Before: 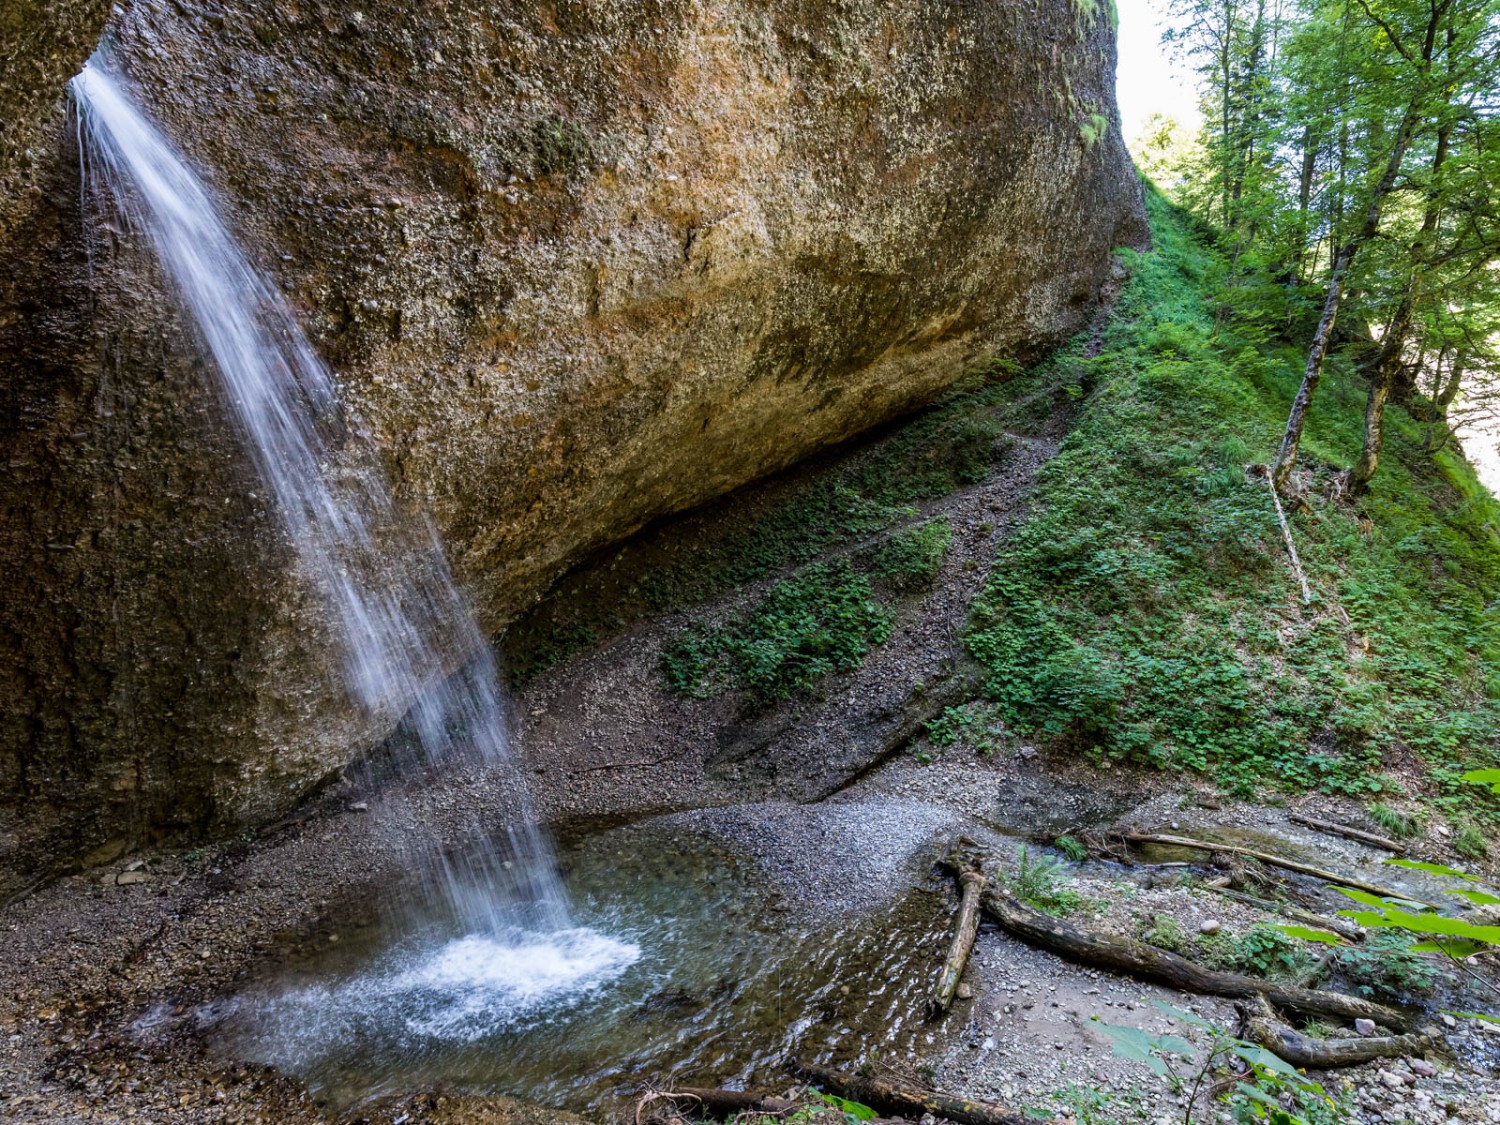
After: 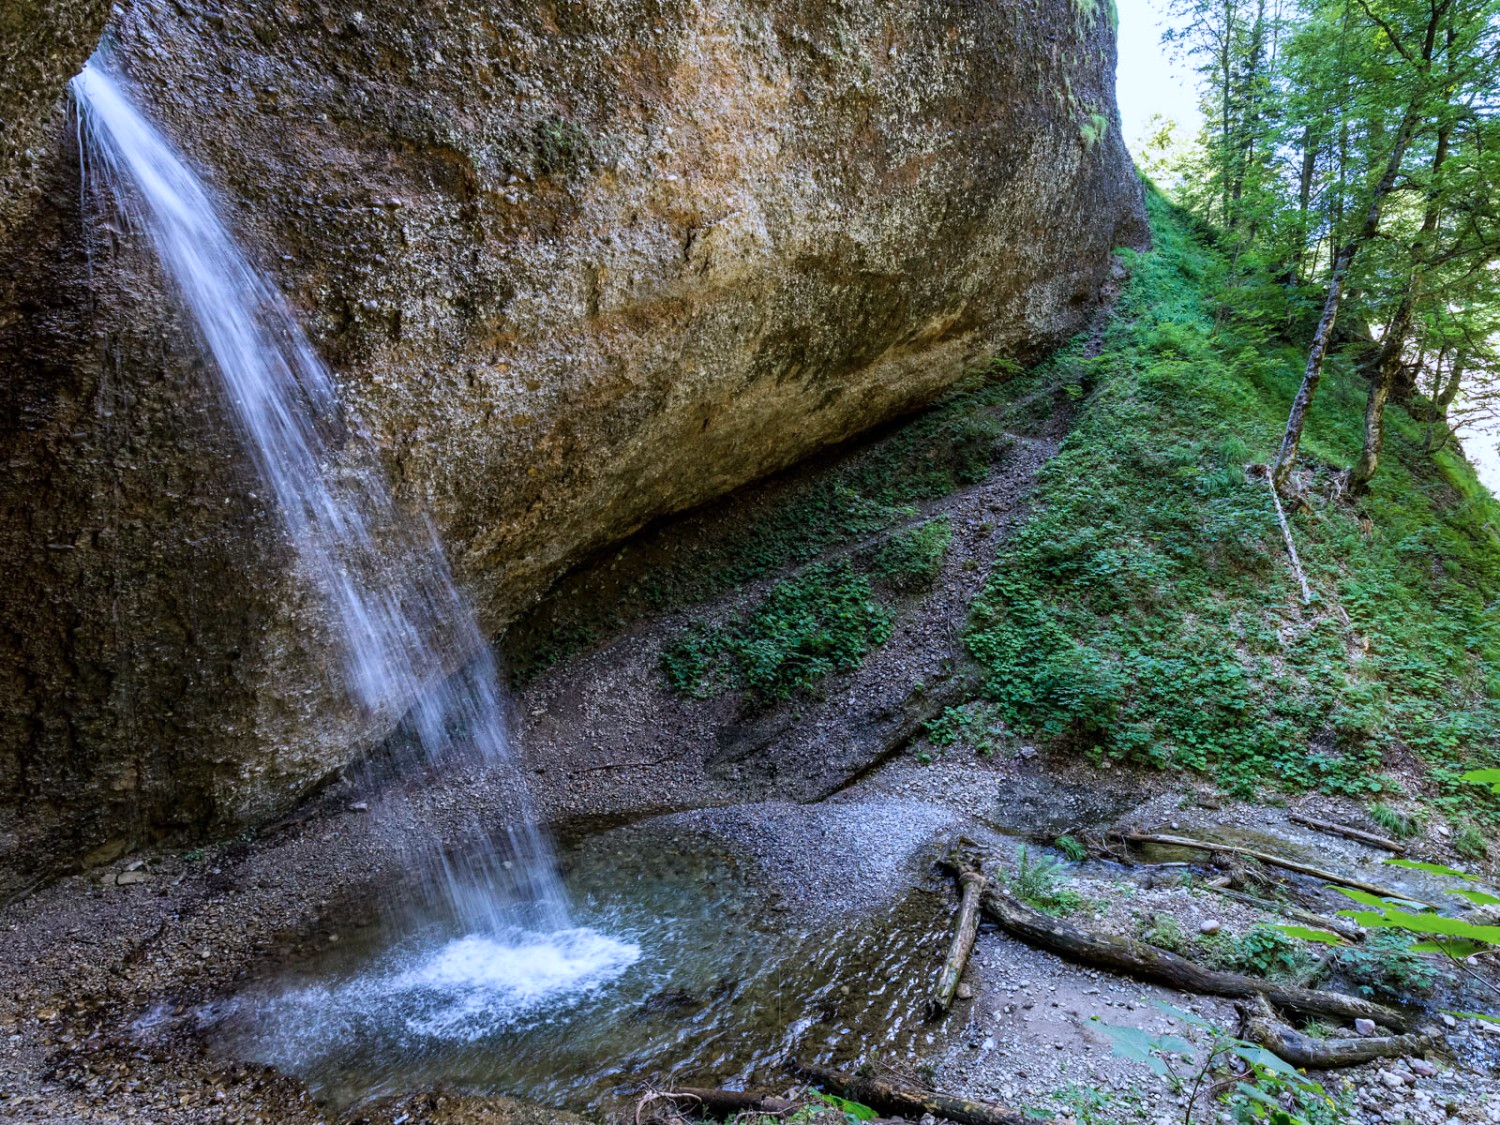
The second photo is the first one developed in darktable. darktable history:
color calibration: illuminant custom, x 0.371, y 0.381, temperature 4283.35 K
